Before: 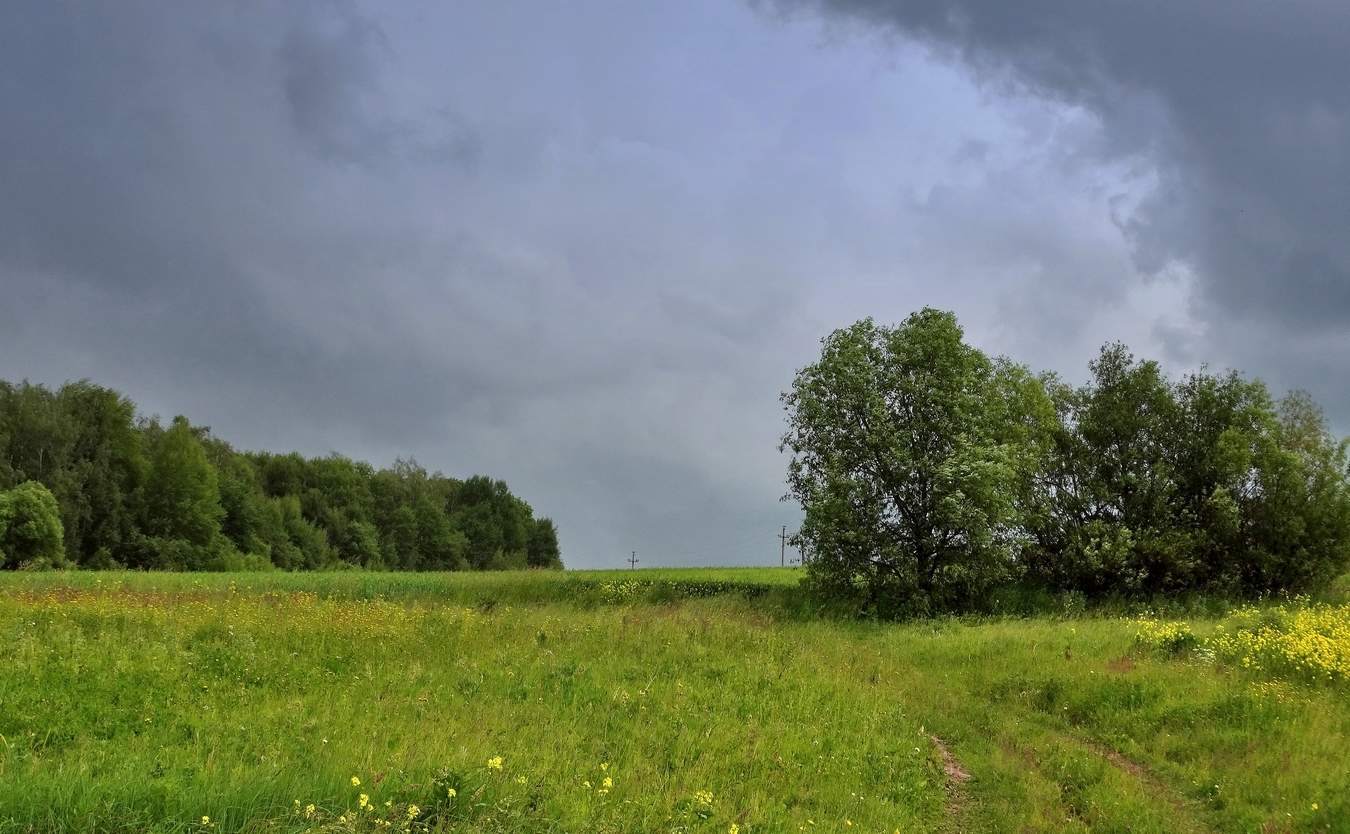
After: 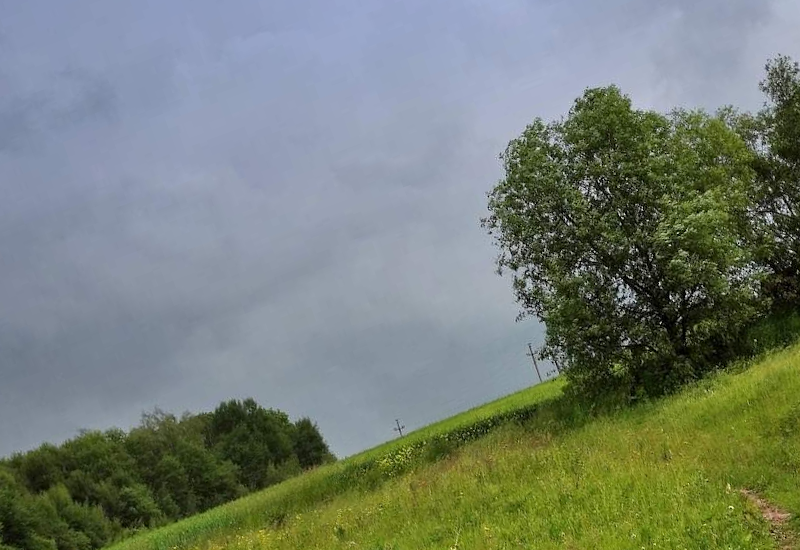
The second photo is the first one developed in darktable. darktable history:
crop and rotate: angle 20.18°, left 6.876%, right 4.341%, bottom 1.18%
